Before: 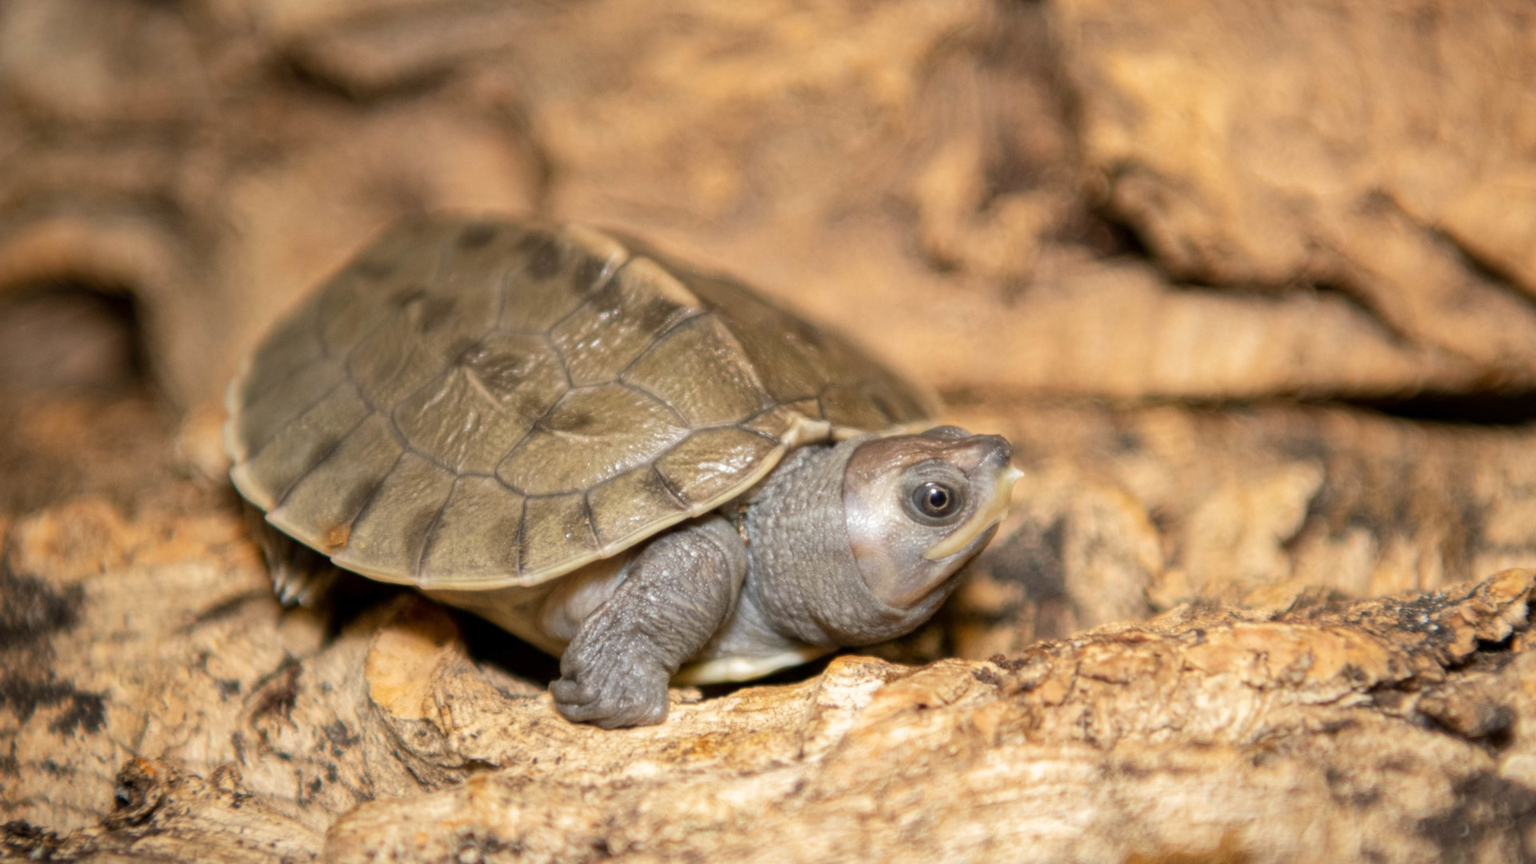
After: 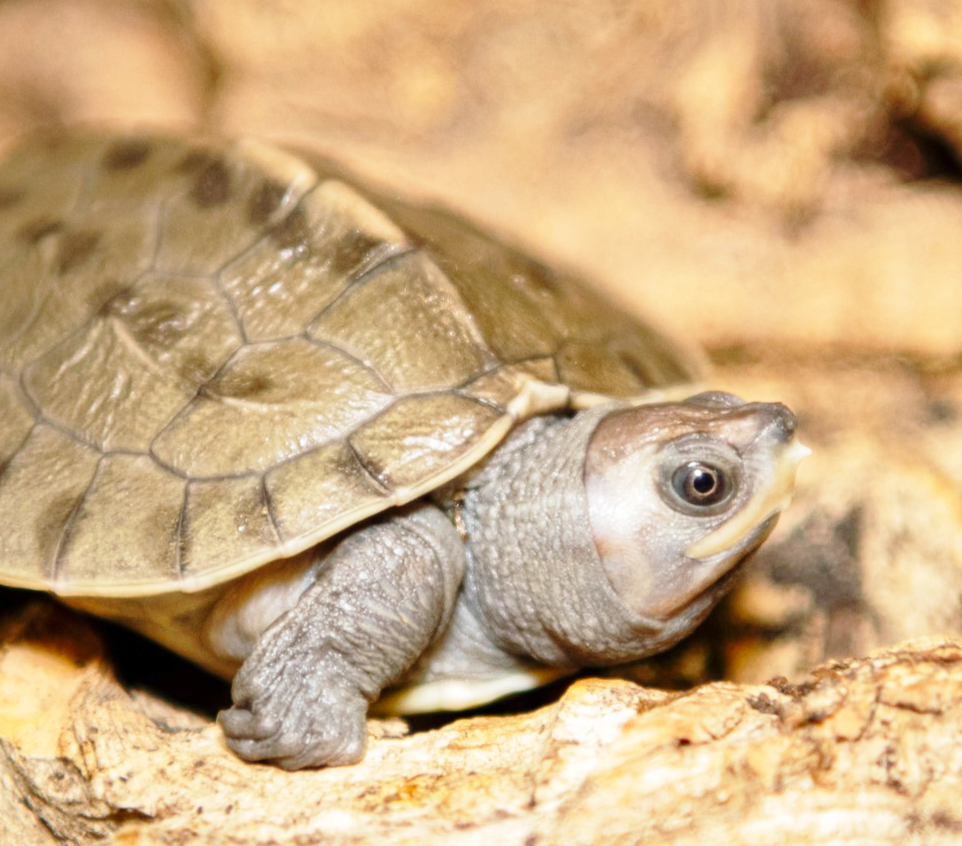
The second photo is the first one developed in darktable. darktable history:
shadows and highlights: shadows 29.24, highlights -29.53, low approximation 0.01, soften with gaussian
crop and rotate: angle 0.019°, left 24.45%, top 13.052%, right 25.391%, bottom 8.515%
base curve: curves: ch0 [(0, 0) (0.028, 0.03) (0.121, 0.232) (0.46, 0.748) (0.859, 0.968) (1, 1)], preserve colors none
